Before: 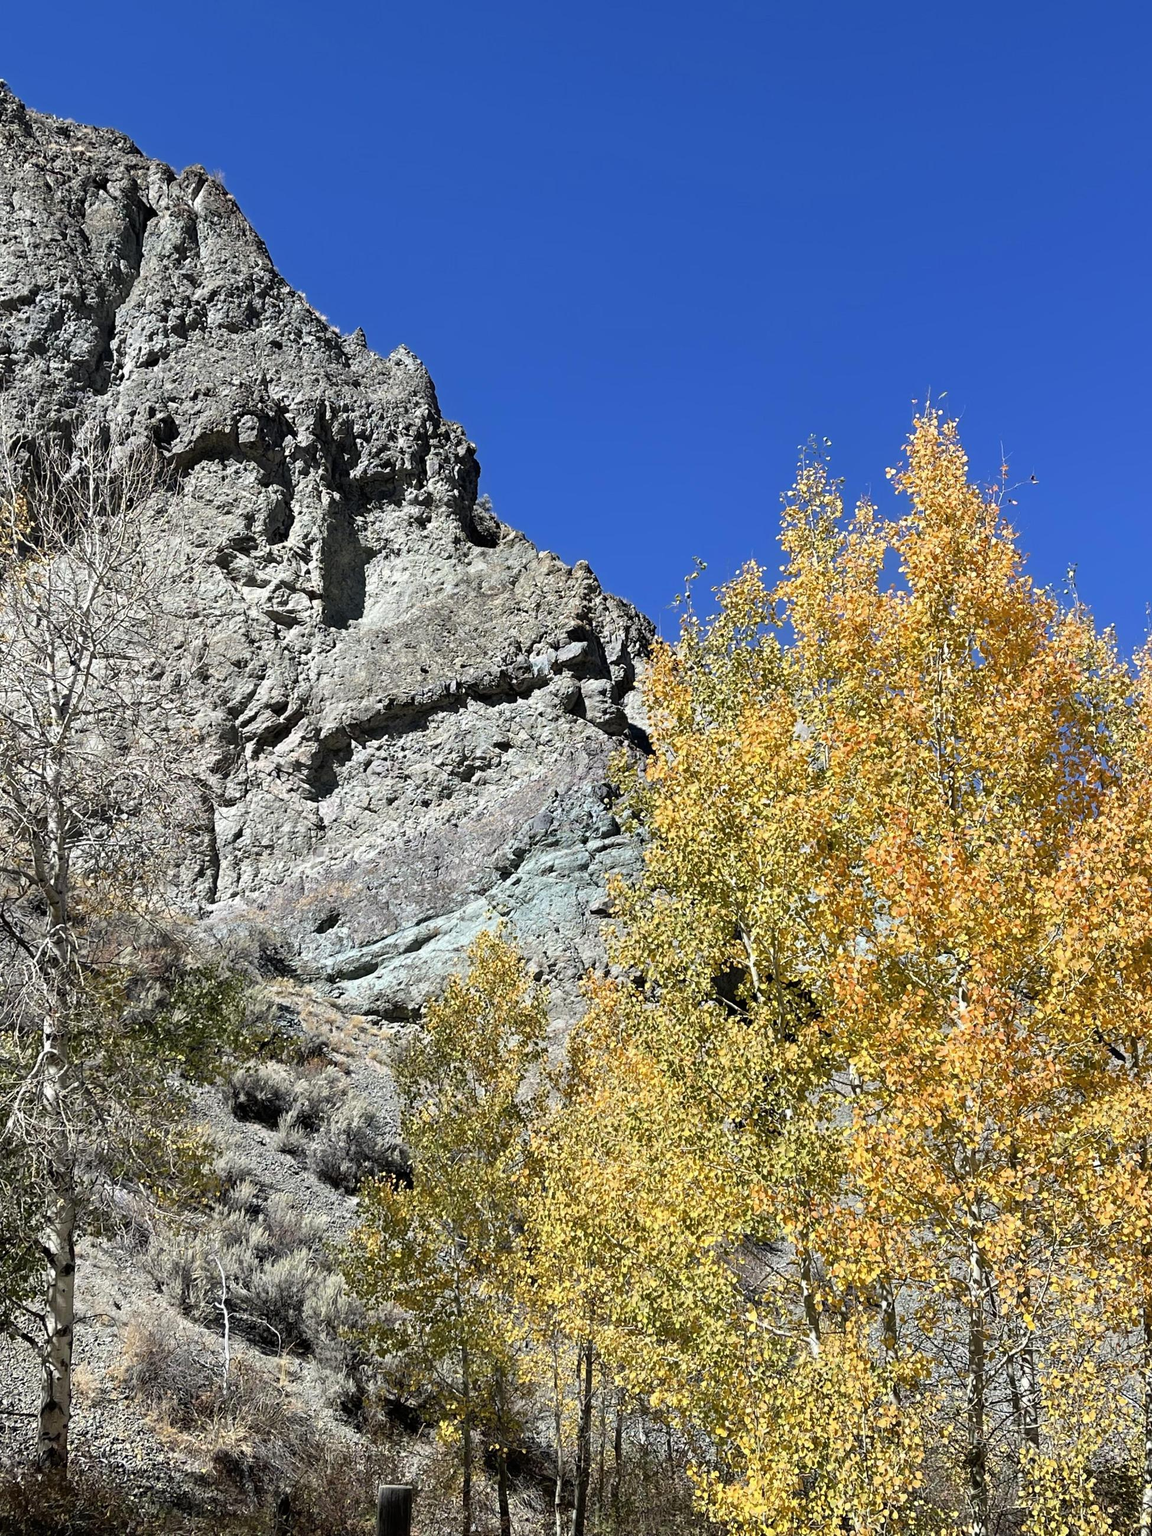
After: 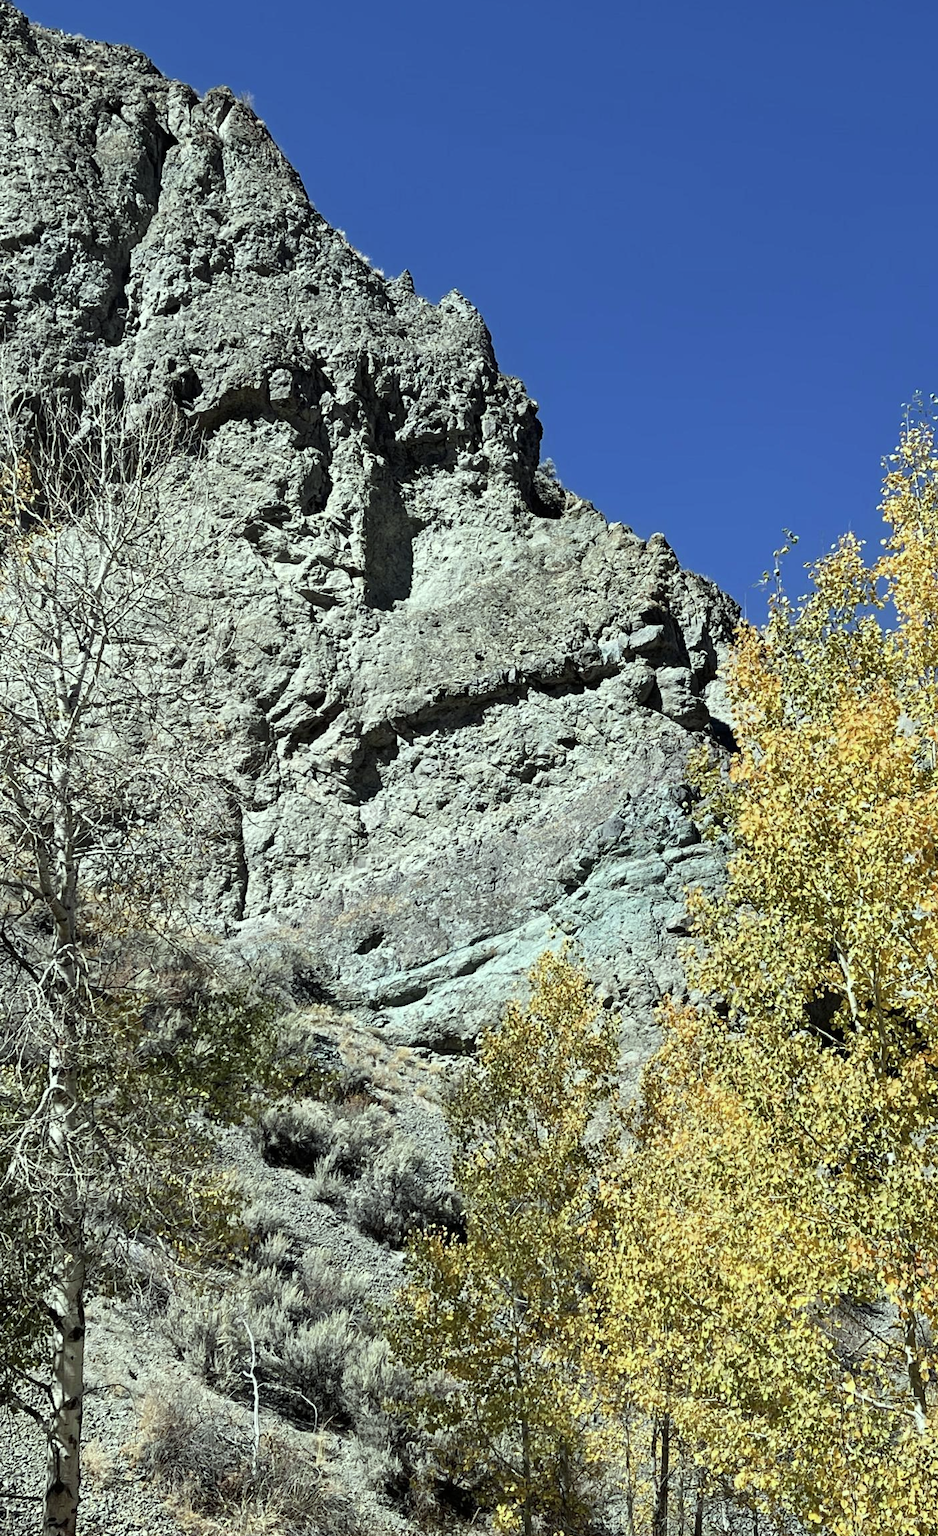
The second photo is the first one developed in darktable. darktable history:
crop: top 5.784%, right 27.868%, bottom 5.654%
color correction: highlights a* -7.78, highlights b* 3.37
contrast brightness saturation: contrast 0.109, saturation -0.166
